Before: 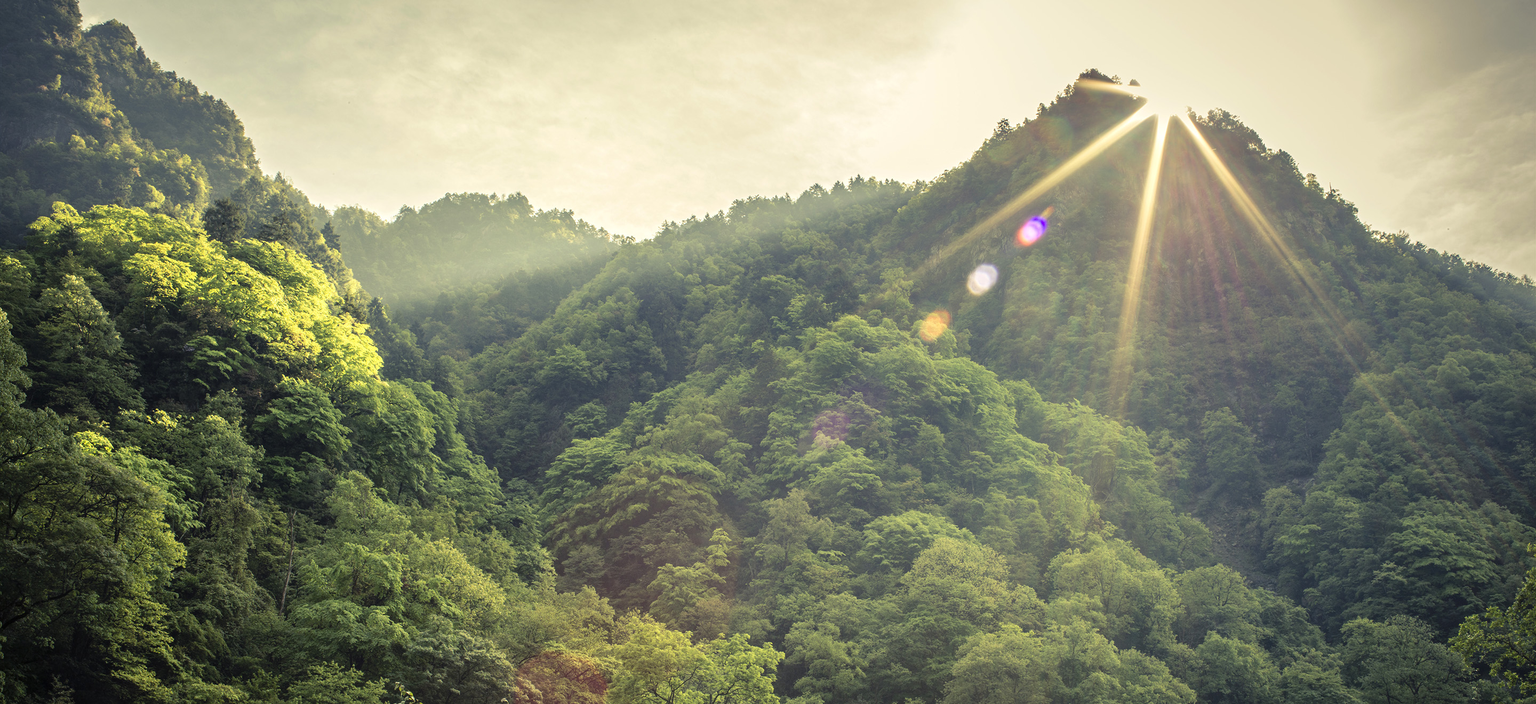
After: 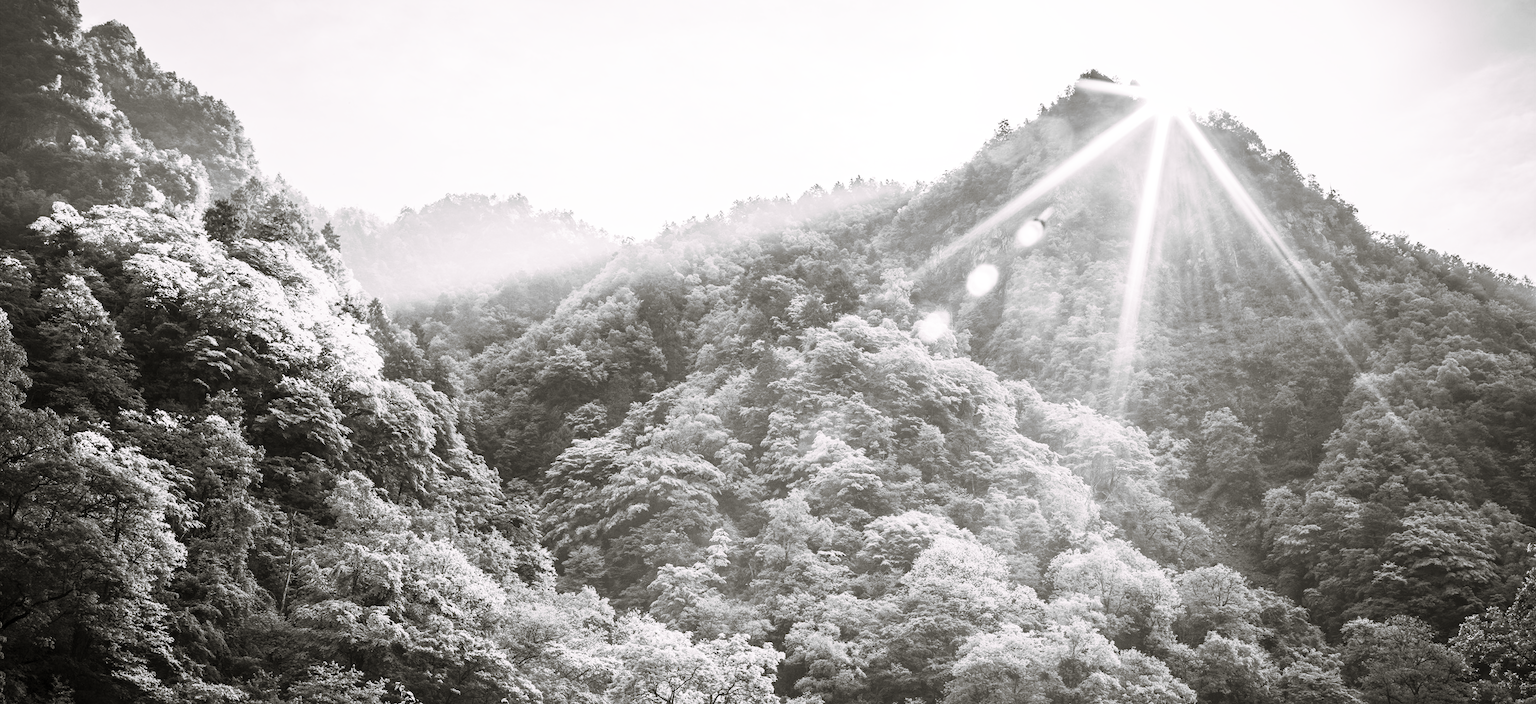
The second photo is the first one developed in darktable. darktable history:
split-toning: shadows › hue 46.8°, shadows › saturation 0.17, highlights › hue 316.8°, highlights › saturation 0.27, balance -51.82
contrast brightness saturation: contrast 0.53, brightness 0.47, saturation -1
local contrast: highlights 61%, shadows 106%, detail 107%, midtone range 0.529
